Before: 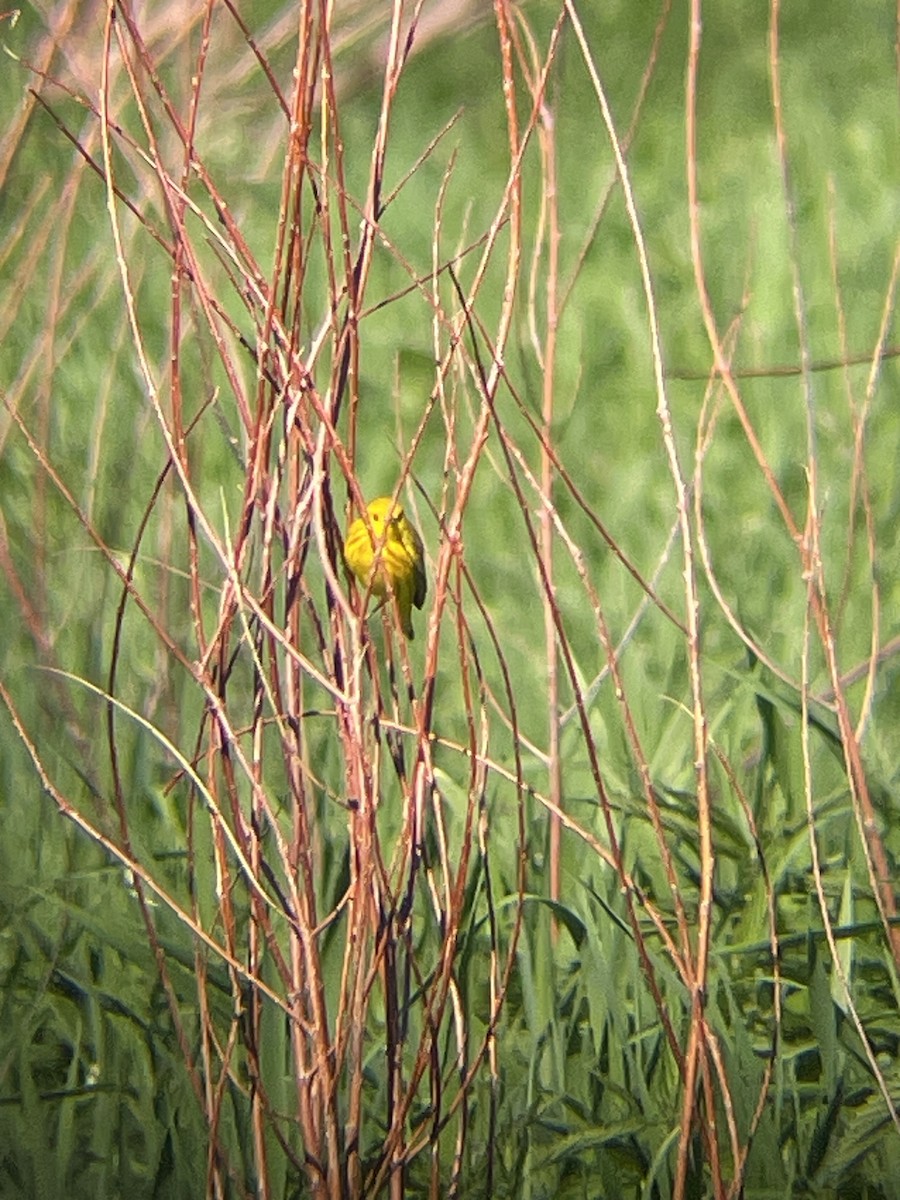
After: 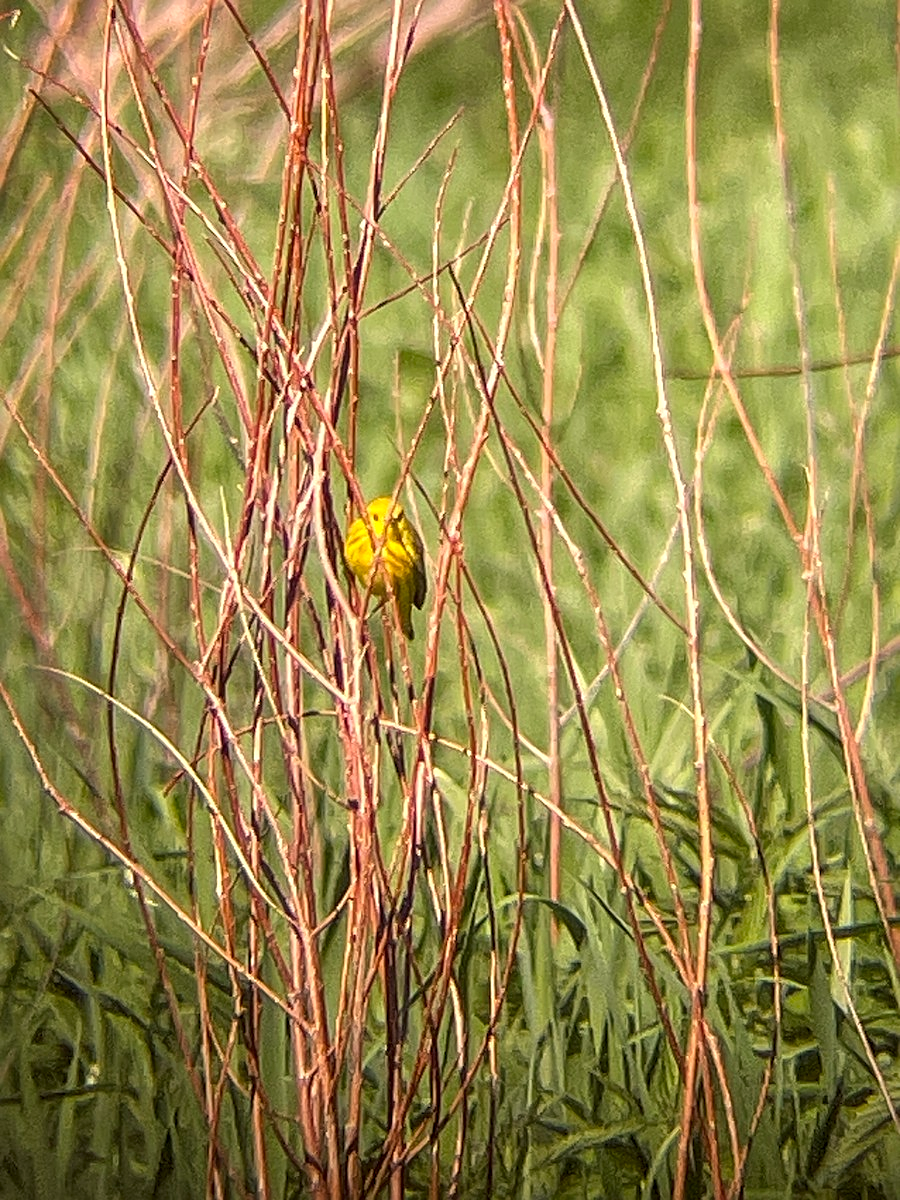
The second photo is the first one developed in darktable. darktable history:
local contrast: on, module defaults
color correction: highlights a* 6.27, highlights b* 8.19, shadows a* 5.94, shadows b* 7.23, saturation 0.9
sharpen: on, module defaults
